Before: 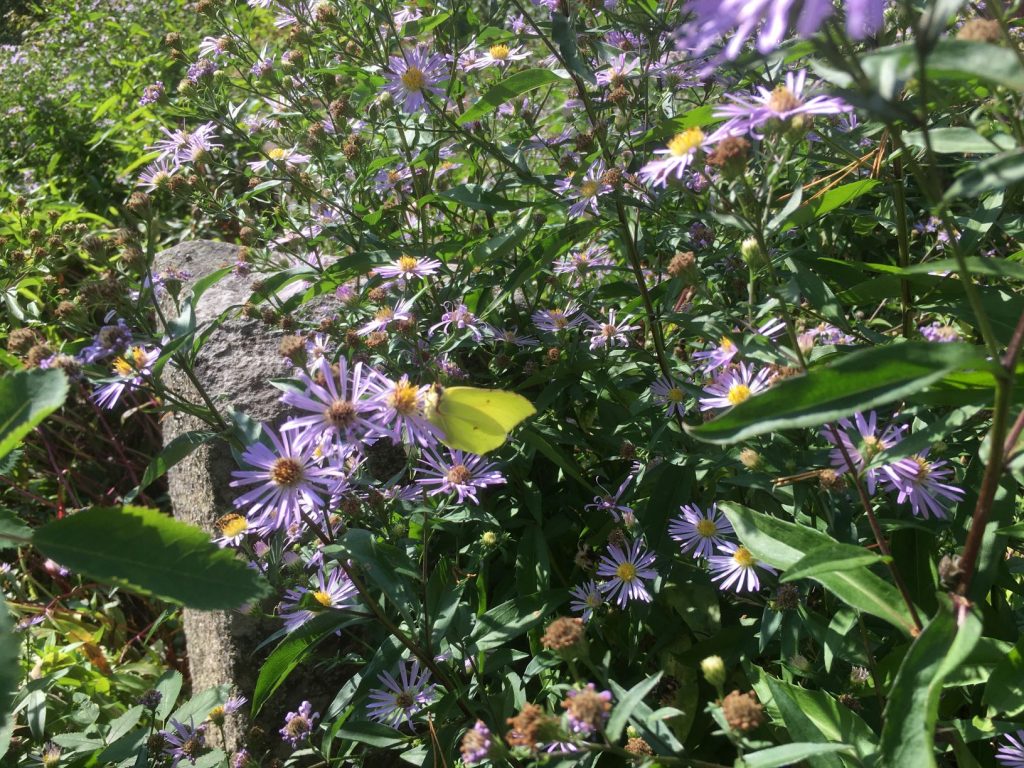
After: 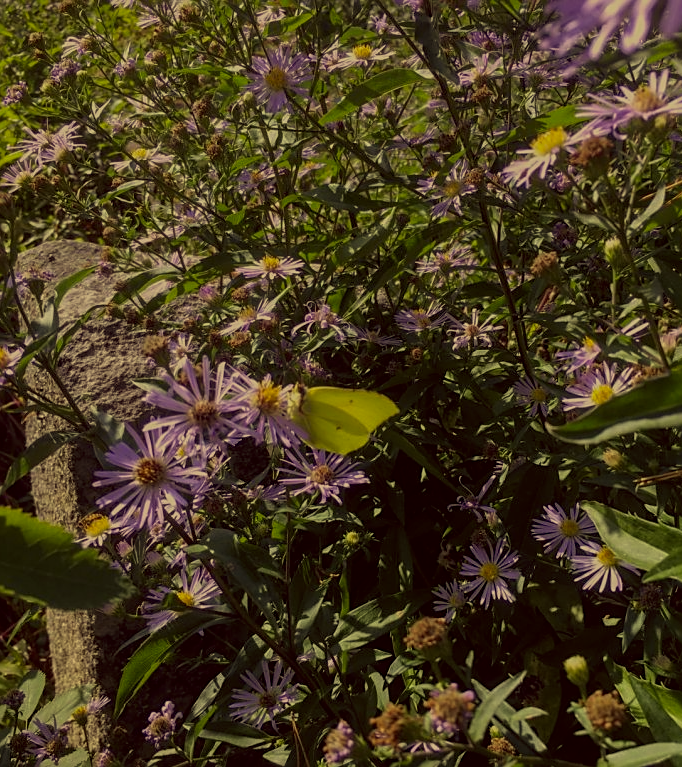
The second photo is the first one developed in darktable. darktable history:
exposure: exposure -1.386 EV, compensate exposure bias true, compensate highlight preservation false
sharpen: on, module defaults
local contrast: on, module defaults
crop and rotate: left 13.47%, right 19.881%
color correction: highlights a* -0.349, highlights b* 39.82, shadows a* 9.43, shadows b* -0.622
